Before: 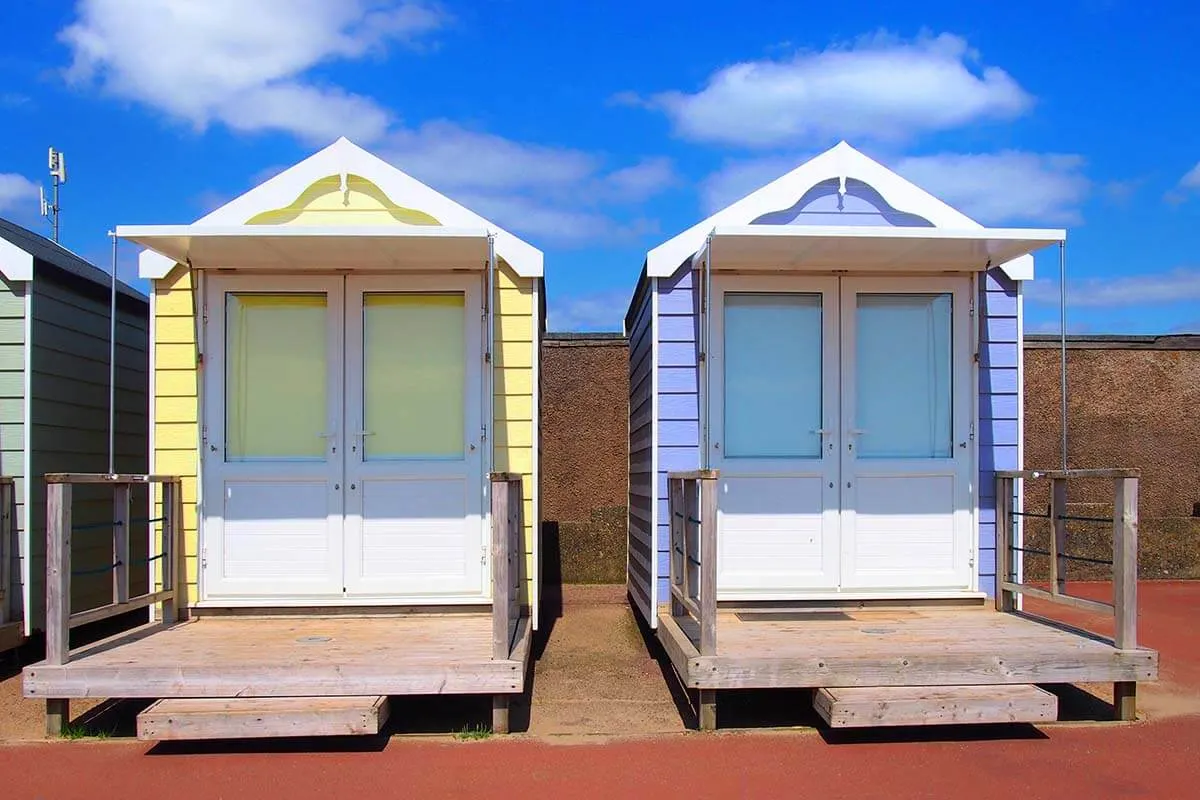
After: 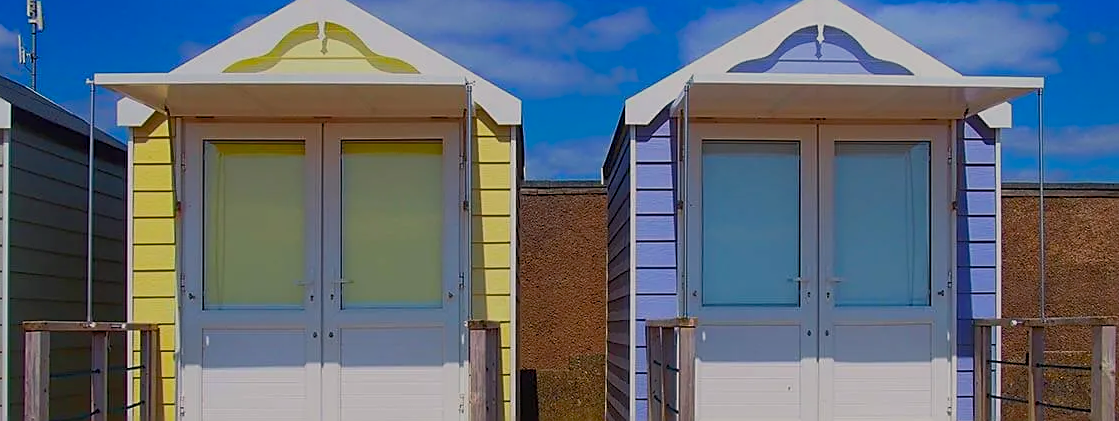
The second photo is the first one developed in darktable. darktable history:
tone equalizer: -8 EV -0.028 EV, -7 EV 0.041 EV, -6 EV -0.006 EV, -5 EV 0.004 EV, -4 EV -0.03 EV, -3 EV -0.233 EV, -2 EV -0.651 EV, -1 EV -0.997 EV, +0 EV -0.947 EV
color balance rgb: highlights gain › chroma 1.057%, highlights gain › hue 60.28°, perceptual saturation grading › global saturation 29.718%
sharpen: radius 1.945
crop: left 1.843%, top 19.09%, right 4.9%, bottom 28.225%
